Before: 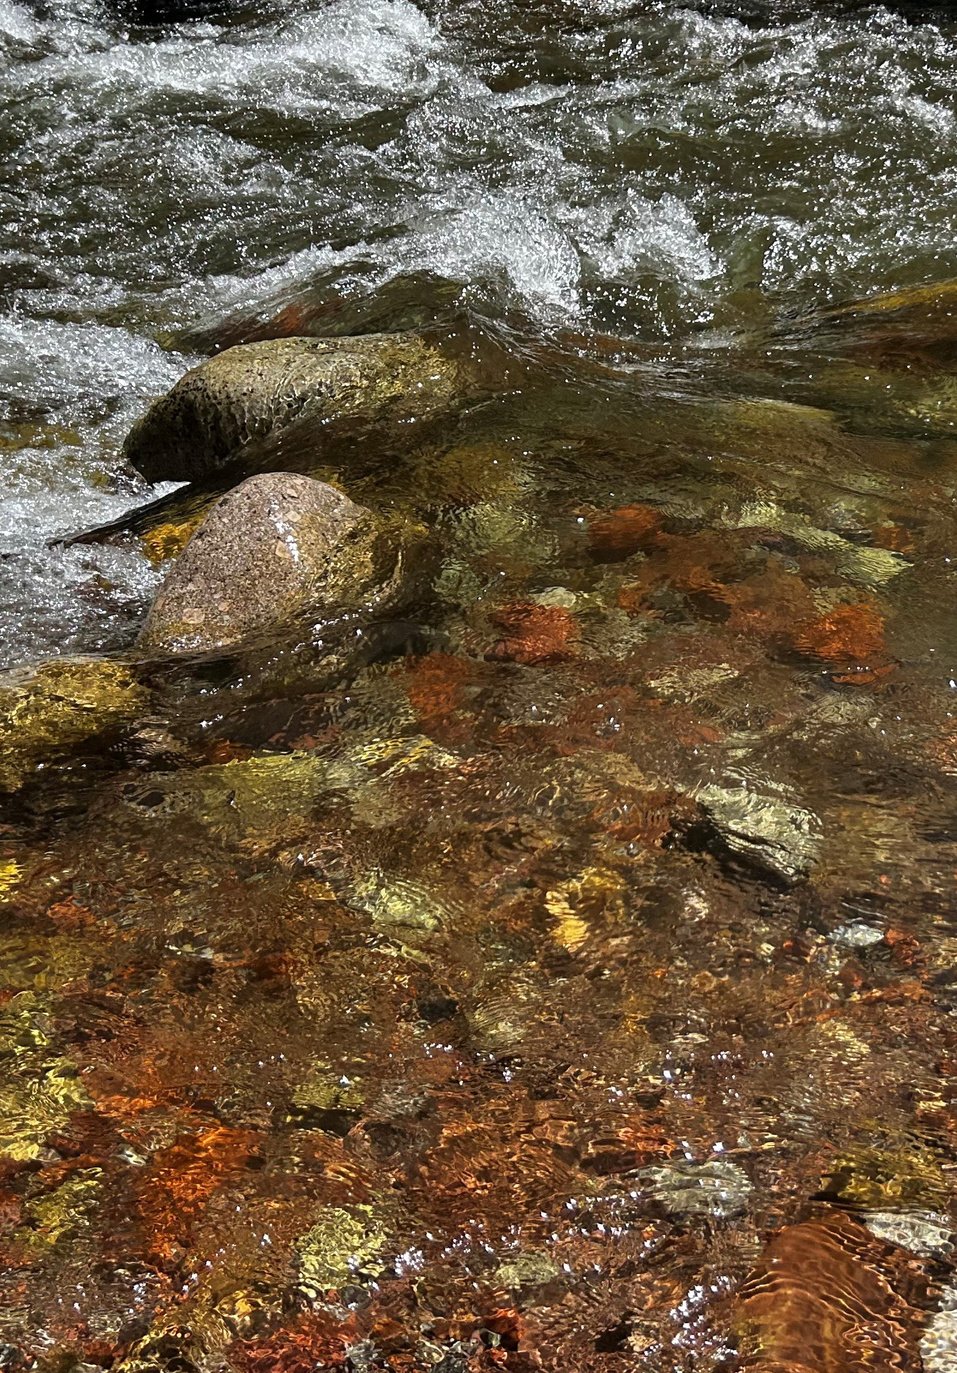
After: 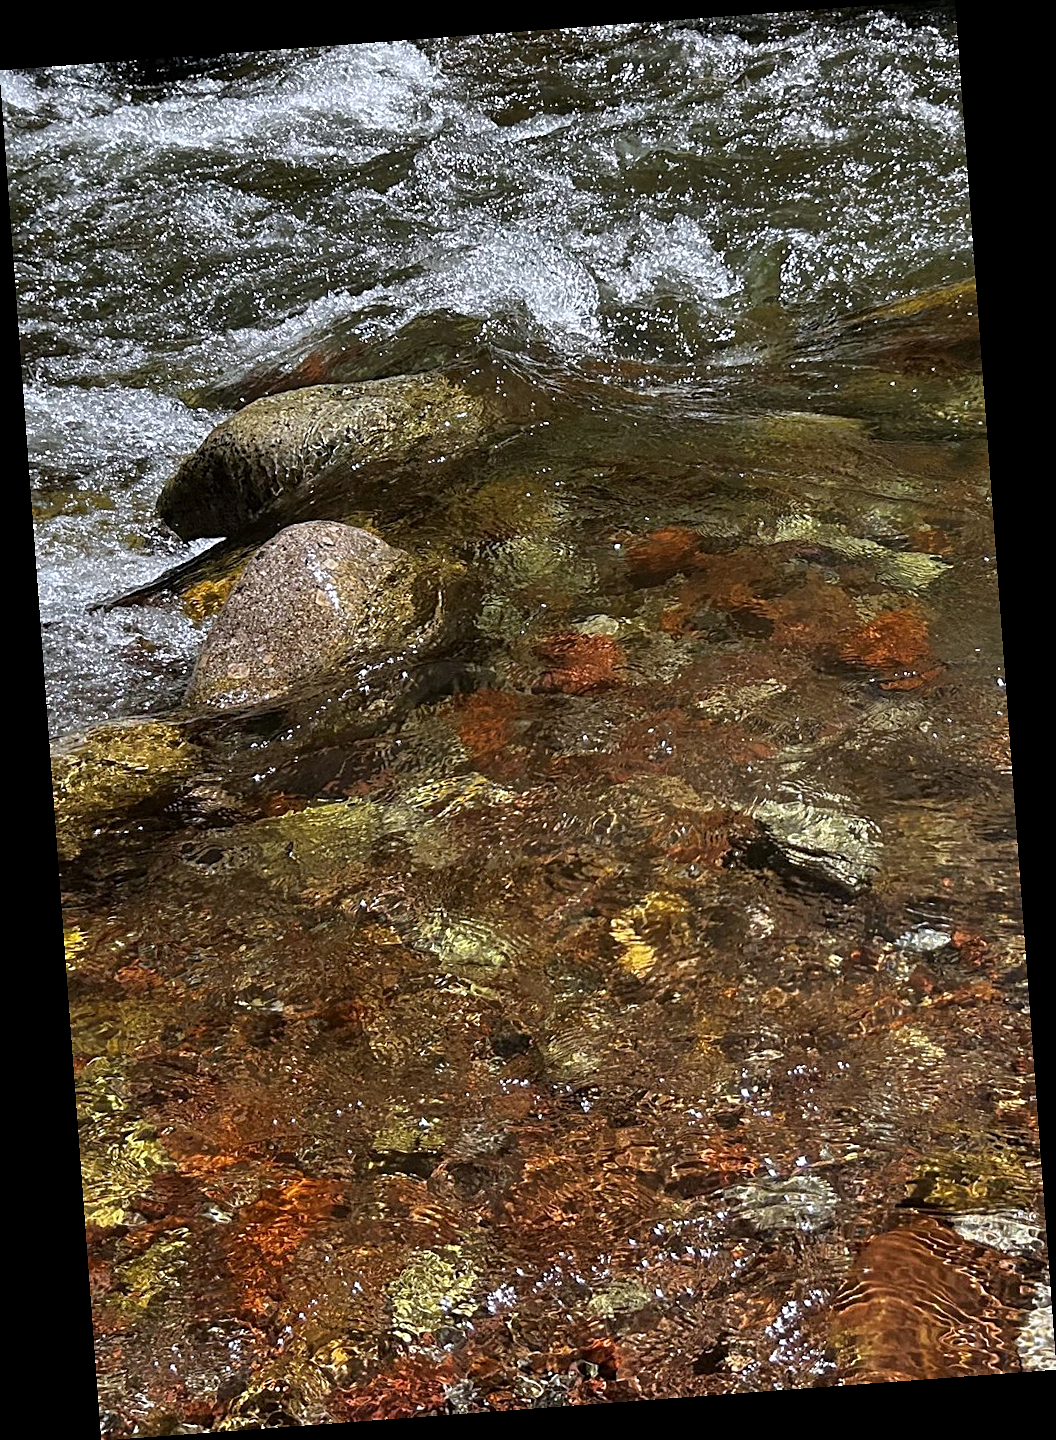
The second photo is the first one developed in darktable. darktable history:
white balance: red 0.984, blue 1.059
rotate and perspective: rotation -4.25°, automatic cropping off
sharpen: on, module defaults
